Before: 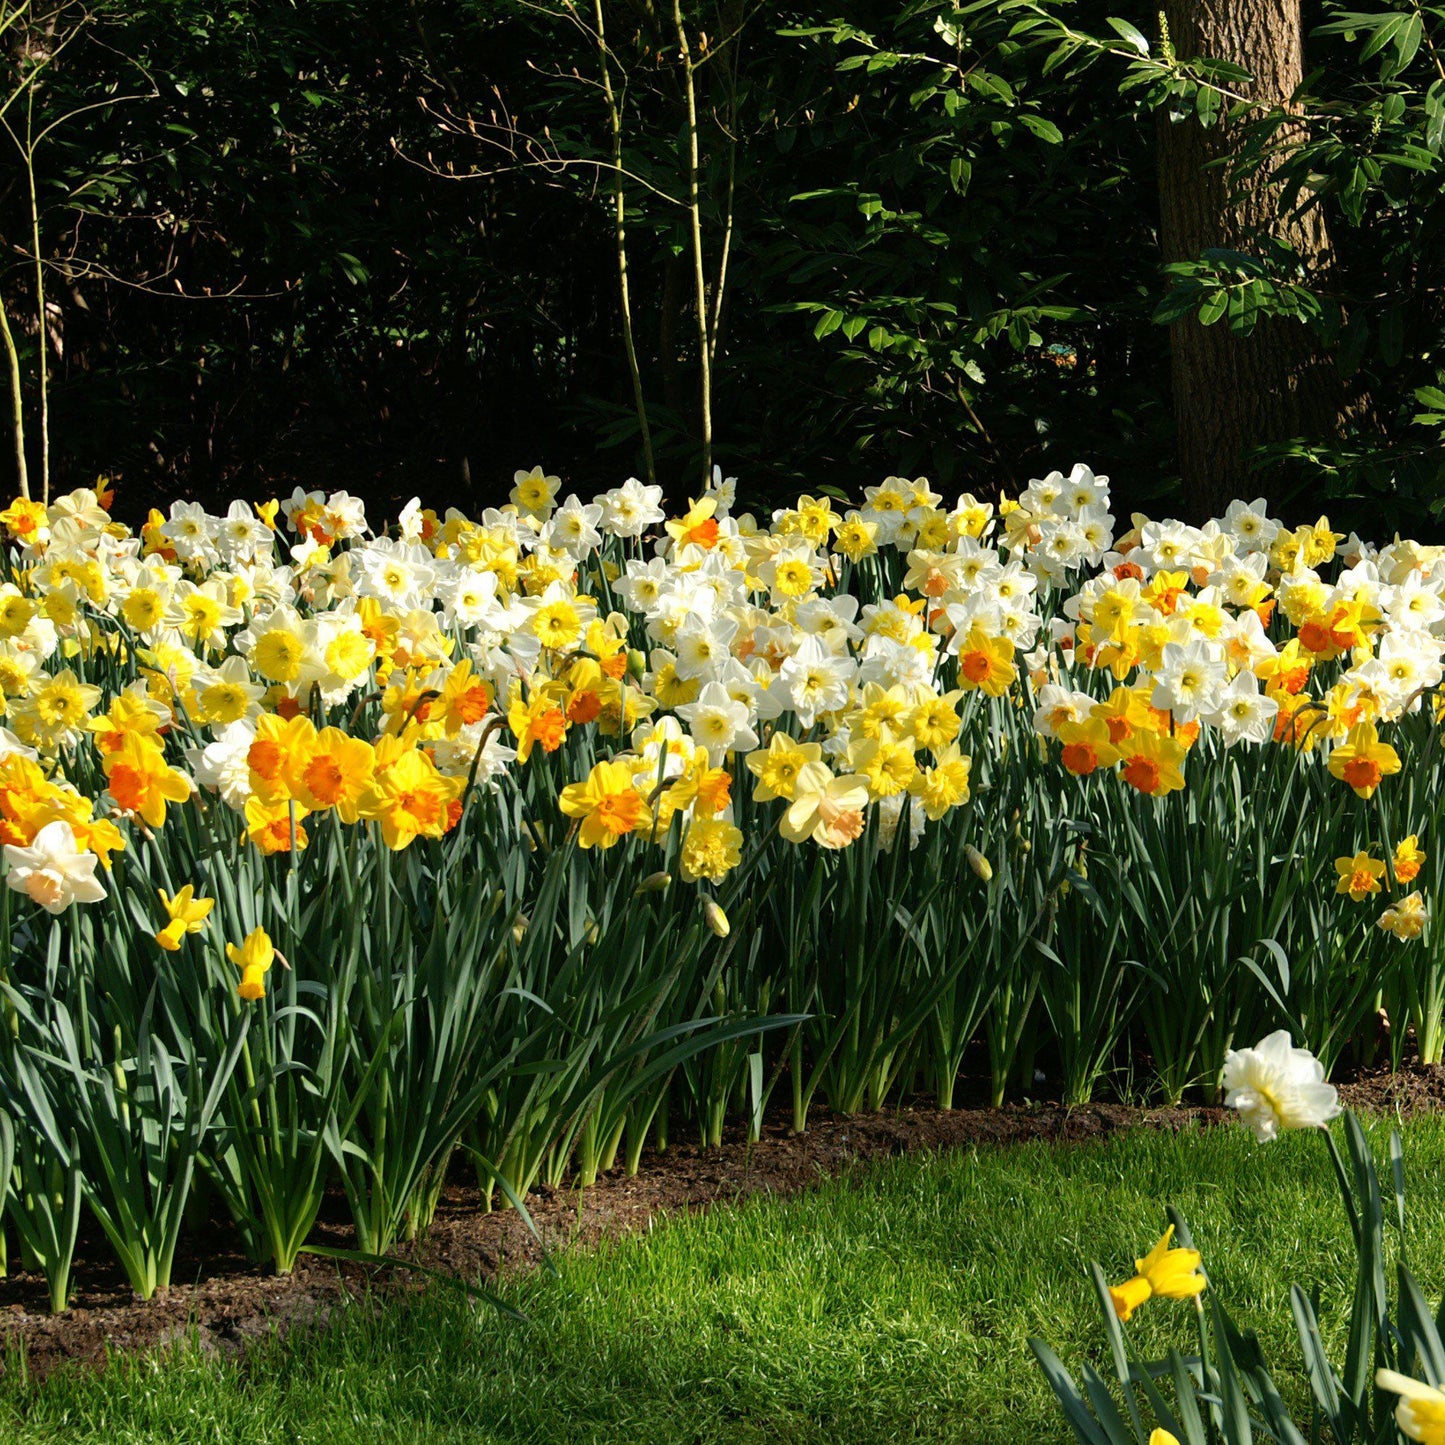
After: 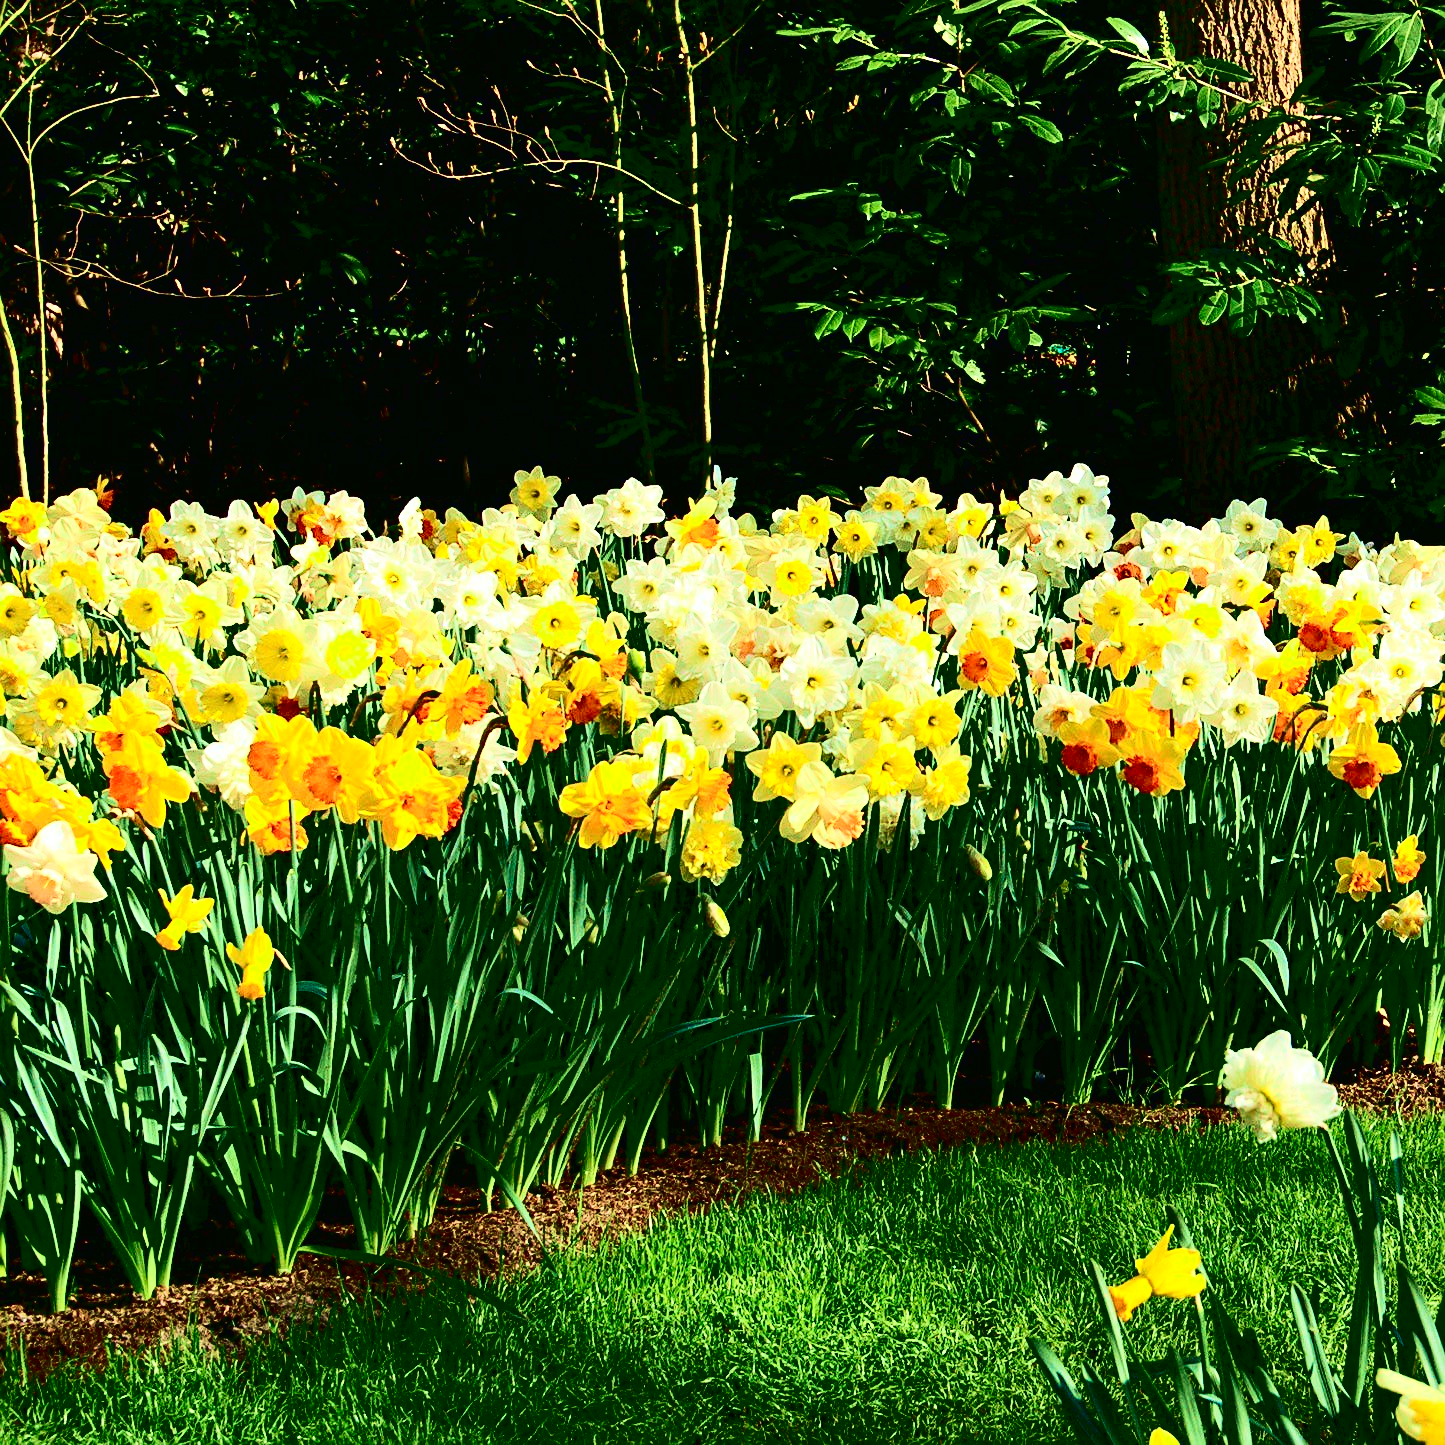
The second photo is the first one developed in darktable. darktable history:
velvia: strength 56%
sharpen: on, module defaults
contrast brightness saturation: contrast 0.4, brightness 0.05, saturation 0.25
tone curve: curves: ch0 [(0, 0.013) (0.054, 0.018) (0.205, 0.197) (0.289, 0.309) (0.382, 0.437) (0.475, 0.552) (0.666, 0.743) (0.791, 0.85) (1, 0.998)]; ch1 [(0, 0) (0.394, 0.338) (0.449, 0.404) (0.499, 0.498) (0.526, 0.528) (0.543, 0.564) (0.589, 0.633) (0.66, 0.687) (0.783, 0.804) (1, 1)]; ch2 [(0, 0) (0.304, 0.31) (0.403, 0.399) (0.441, 0.421) (0.474, 0.466) (0.498, 0.496) (0.524, 0.538) (0.555, 0.584) (0.633, 0.665) (0.7, 0.711) (1, 1)], color space Lab, independent channels, preserve colors none
